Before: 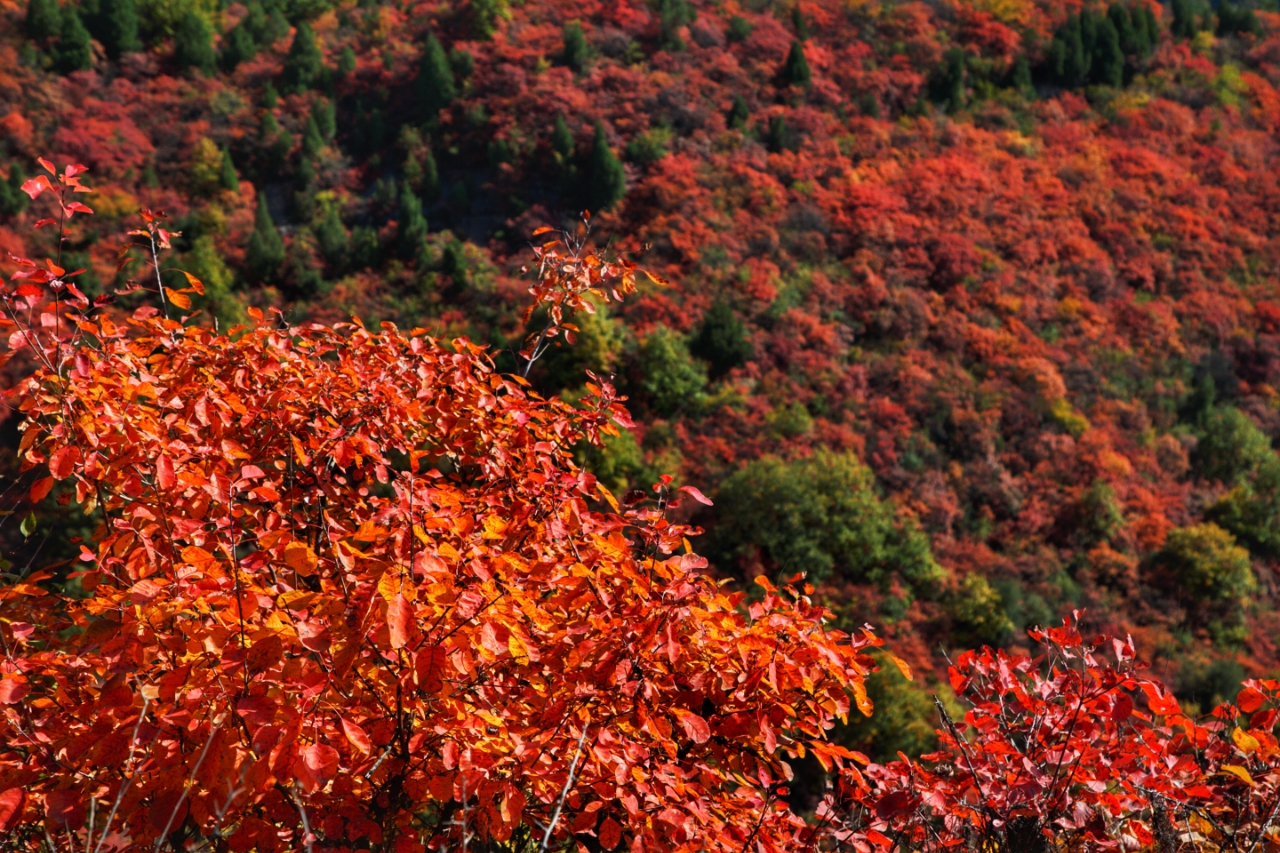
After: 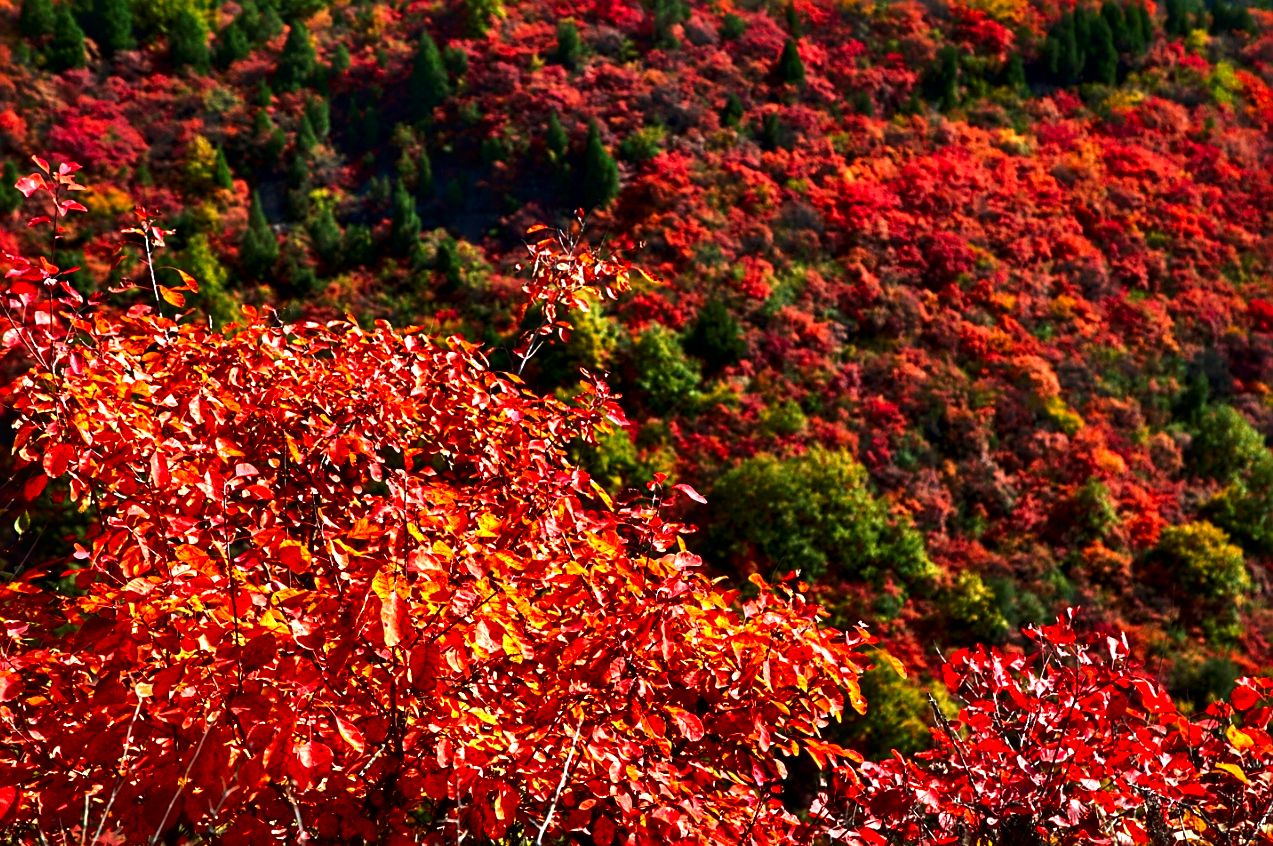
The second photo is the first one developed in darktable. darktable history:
crop and rotate: left 0.542%, top 0.363%, bottom 0.39%
local contrast: mode bilateral grid, contrast 20, coarseness 49, detail 119%, midtone range 0.2
color correction: highlights b* 0.039
exposure: black level correction 0, exposure 1.098 EV, compensate highlight preservation false
contrast brightness saturation: contrast 0.098, brightness -0.272, saturation 0.136
sharpen: on, module defaults
tone equalizer: edges refinement/feathering 500, mask exposure compensation -1.57 EV, preserve details no
